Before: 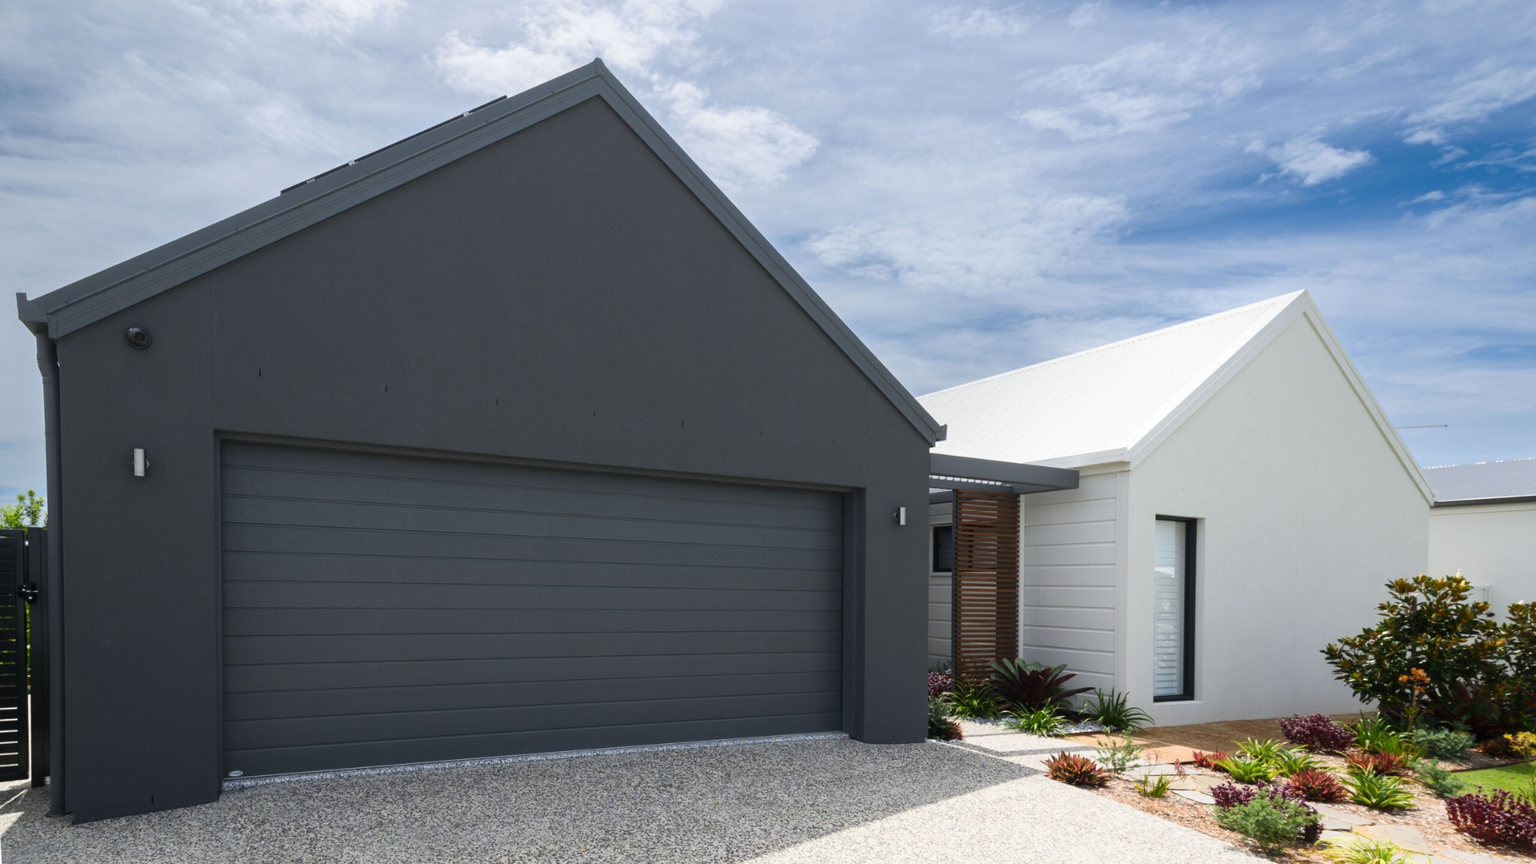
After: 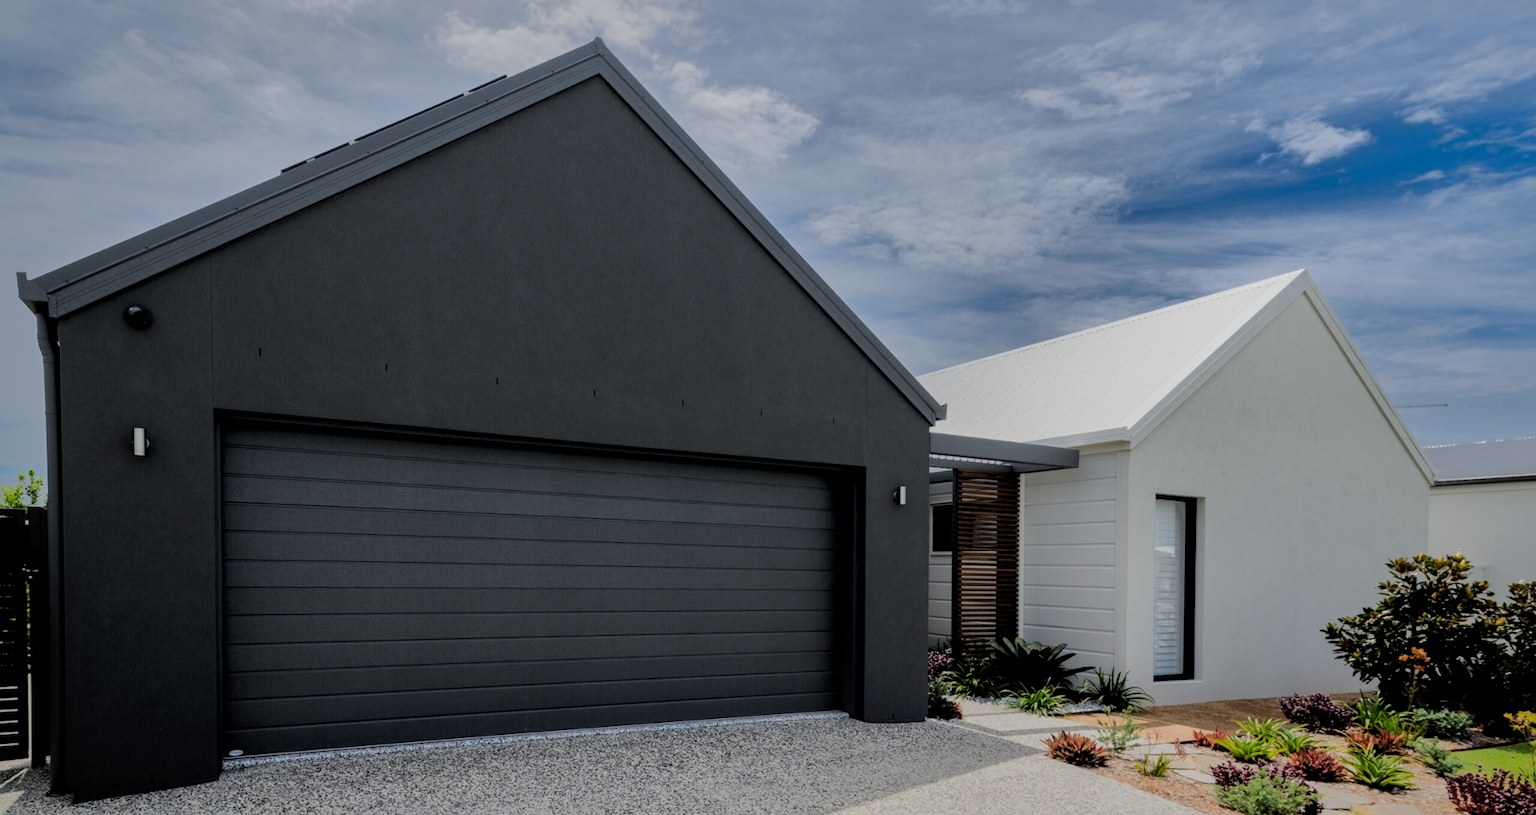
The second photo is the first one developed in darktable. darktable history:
crop and rotate: top 2.47%, bottom 3.091%
local contrast: on, module defaults
filmic rgb: black relative exposure -3.85 EV, white relative exposure 3.49 EV, hardness 2.66, contrast 1.102
shadows and highlights: shadows -18.56, highlights -73.54
color zones: curves: ch0 [(0, 0.5) (0.143, 0.5) (0.286, 0.5) (0.429, 0.5) (0.62, 0.489) (0.714, 0.445) (0.844, 0.496) (1, 0.5)]; ch1 [(0, 0.5) (0.143, 0.5) (0.286, 0.5) (0.429, 0.5) (0.571, 0.5) (0.714, 0.523) (0.857, 0.5) (1, 0.5)]
exposure: black level correction 0, compensate highlight preservation false
